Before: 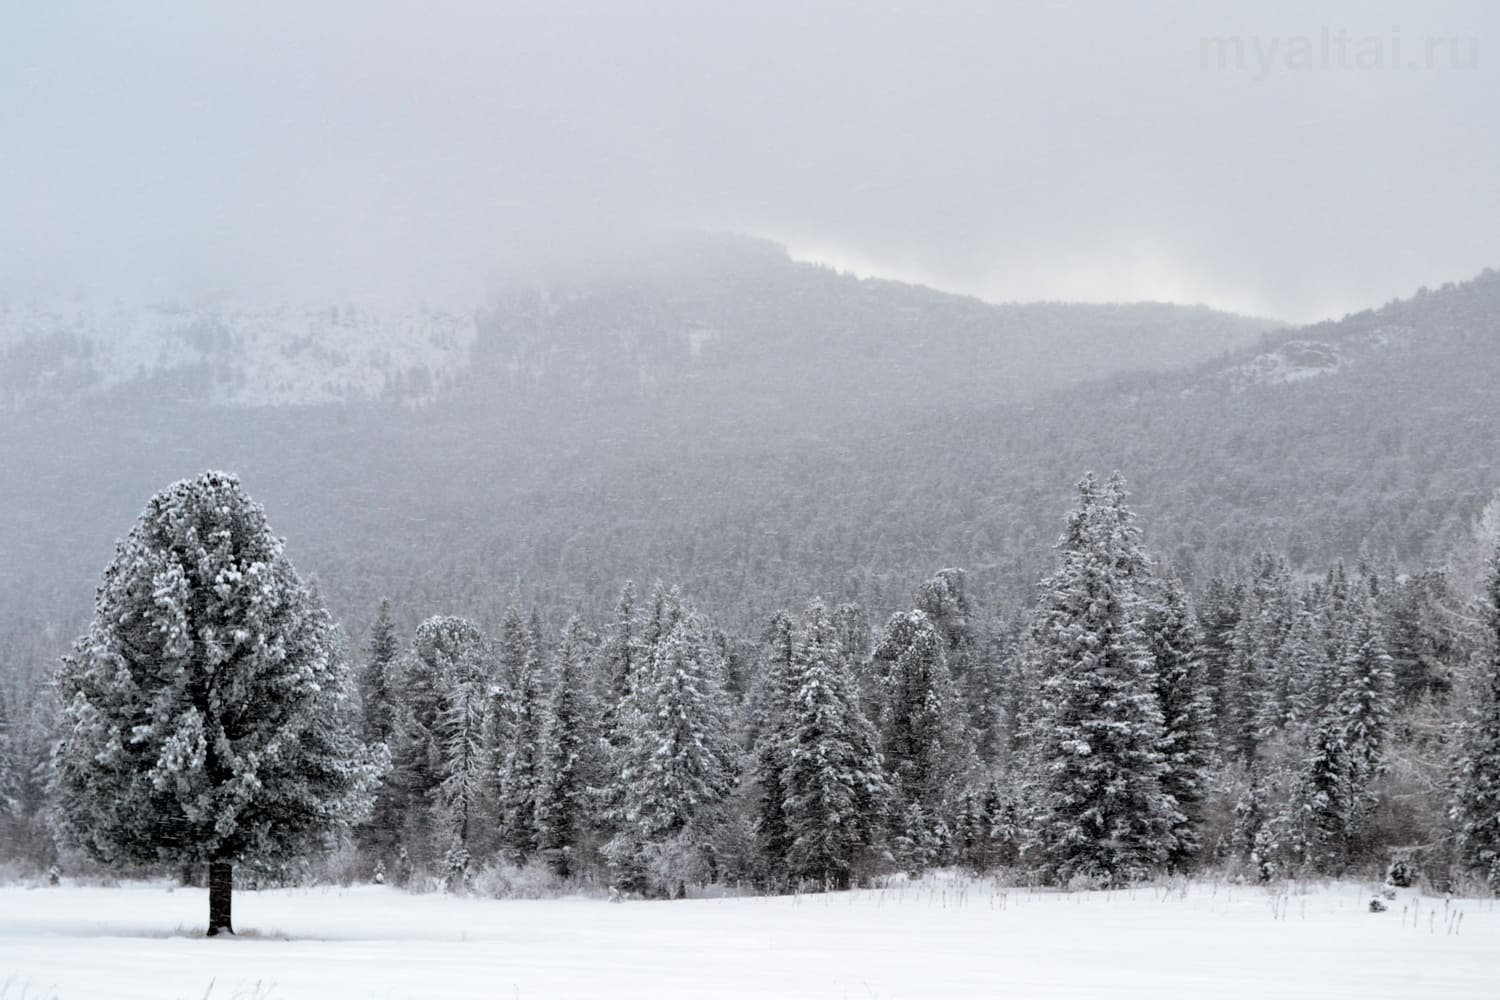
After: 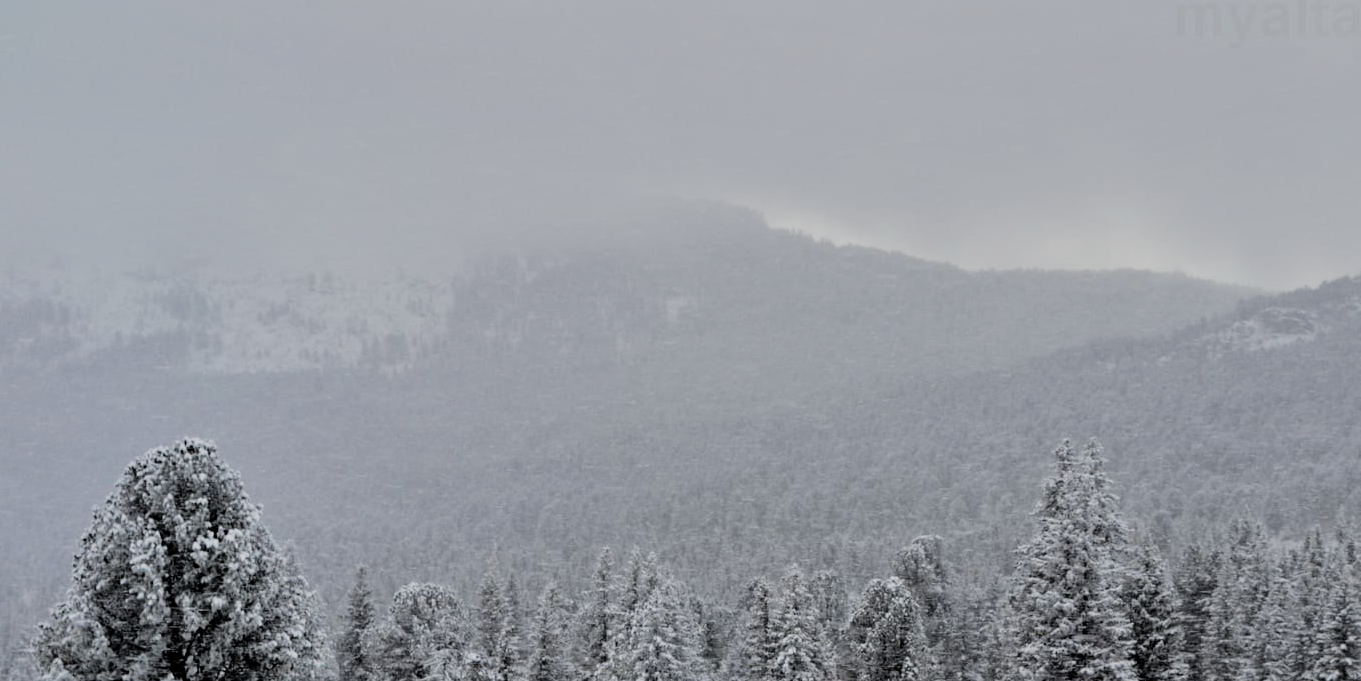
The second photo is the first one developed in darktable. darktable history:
filmic rgb: black relative exposure -8 EV, white relative exposure 4 EV, hardness 4.16, add noise in highlights 0, color science v3 (2019), use custom middle-gray values true, contrast in highlights soft
crop: left 1.58%, top 3.387%, right 7.627%, bottom 28.457%
shadows and highlights: shadows 58.93, soften with gaussian
